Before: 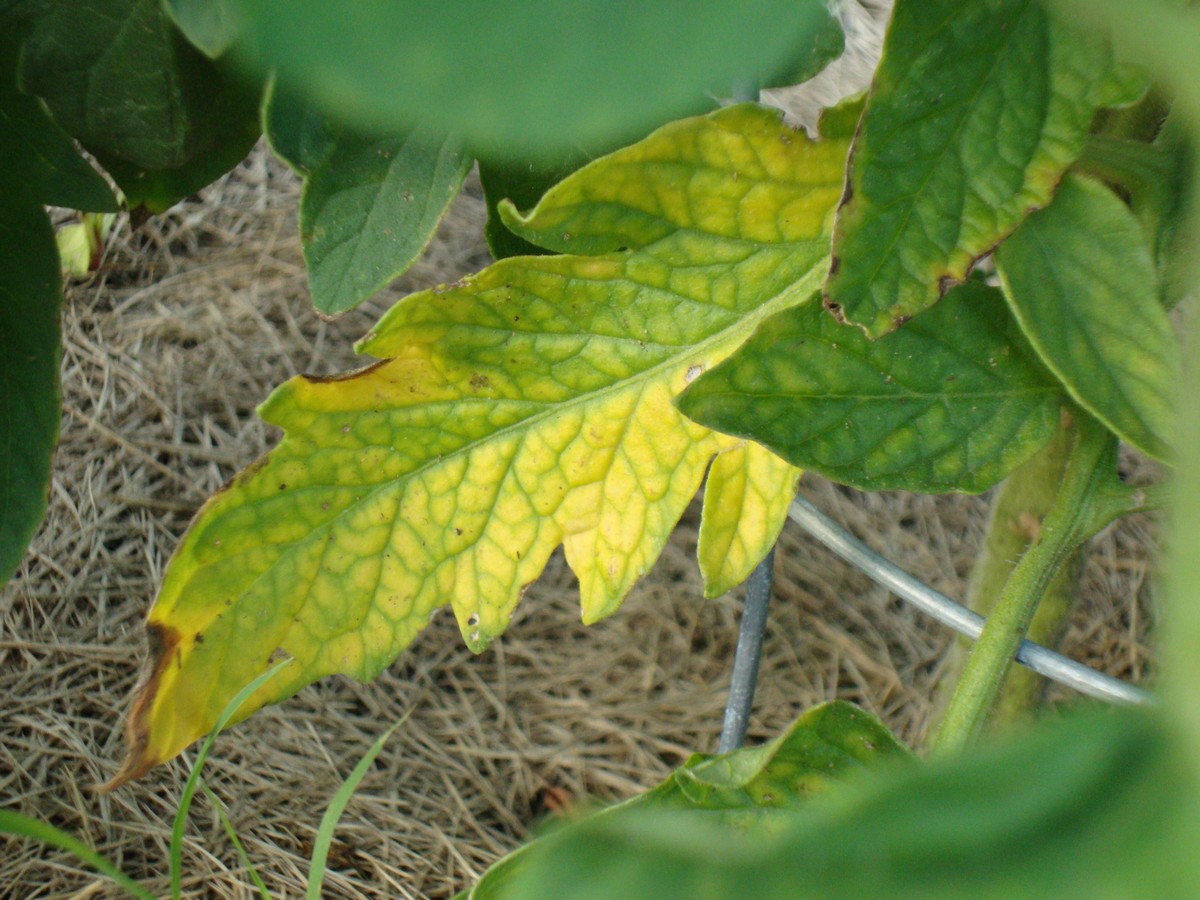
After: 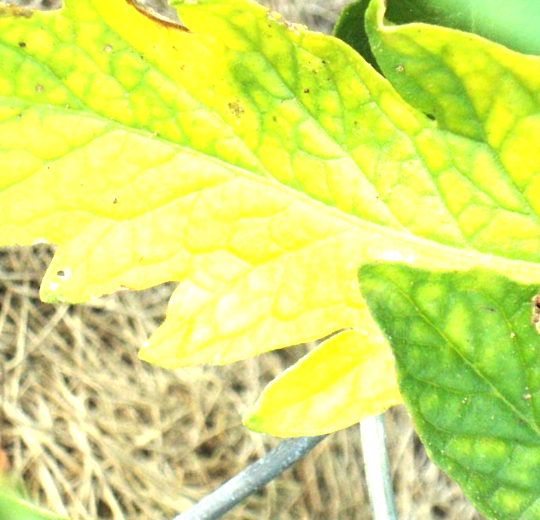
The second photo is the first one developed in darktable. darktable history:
color correction: highlights a* -1.05, highlights b* 4.46, shadows a* 3.54
exposure: black level correction 0, exposure 1.2 EV, compensate highlight preservation false
contrast brightness saturation: saturation -0.052
tone equalizer: -8 EV -0.762 EV, -7 EV -0.695 EV, -6 EV -0.626 EV, -5 EV -0.394 EV, -3 EV 0.389 EV, -2 EV 0.6 EV, -1 EV 0.68 EV, +0 EV 0.753 EV
crop and rotate: angle -45.01°, top 16.696%, right 0.996%, bottom 11.708%
